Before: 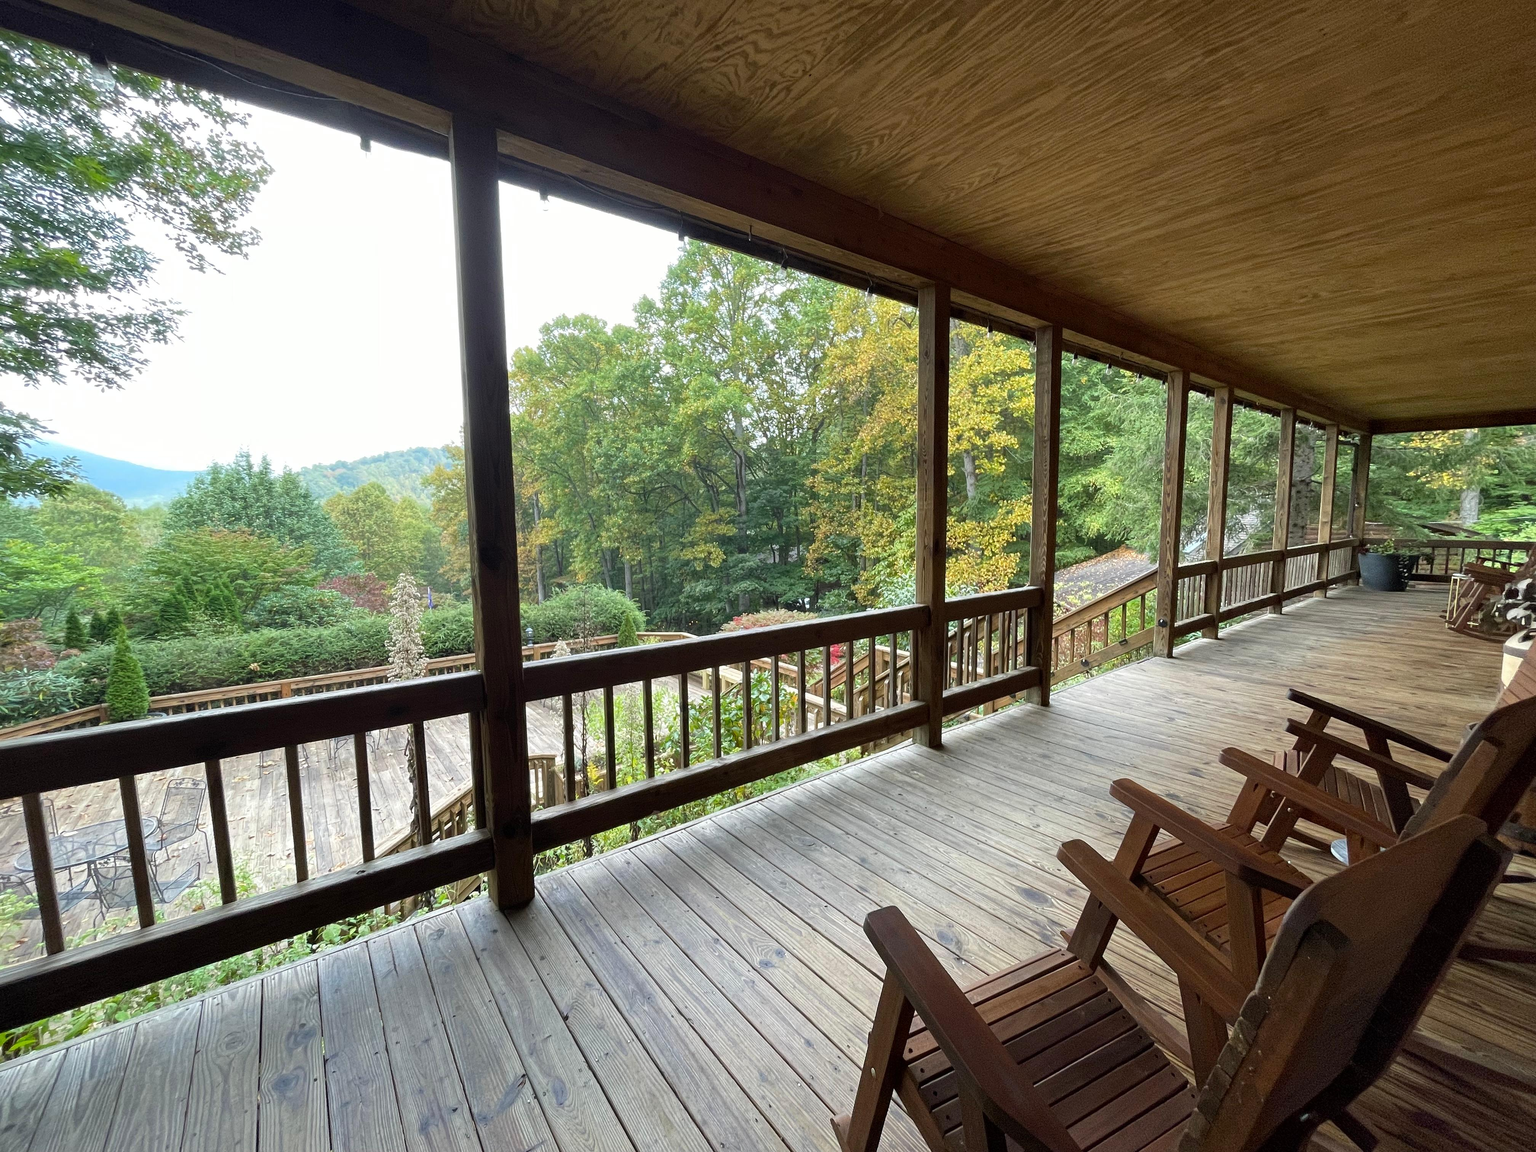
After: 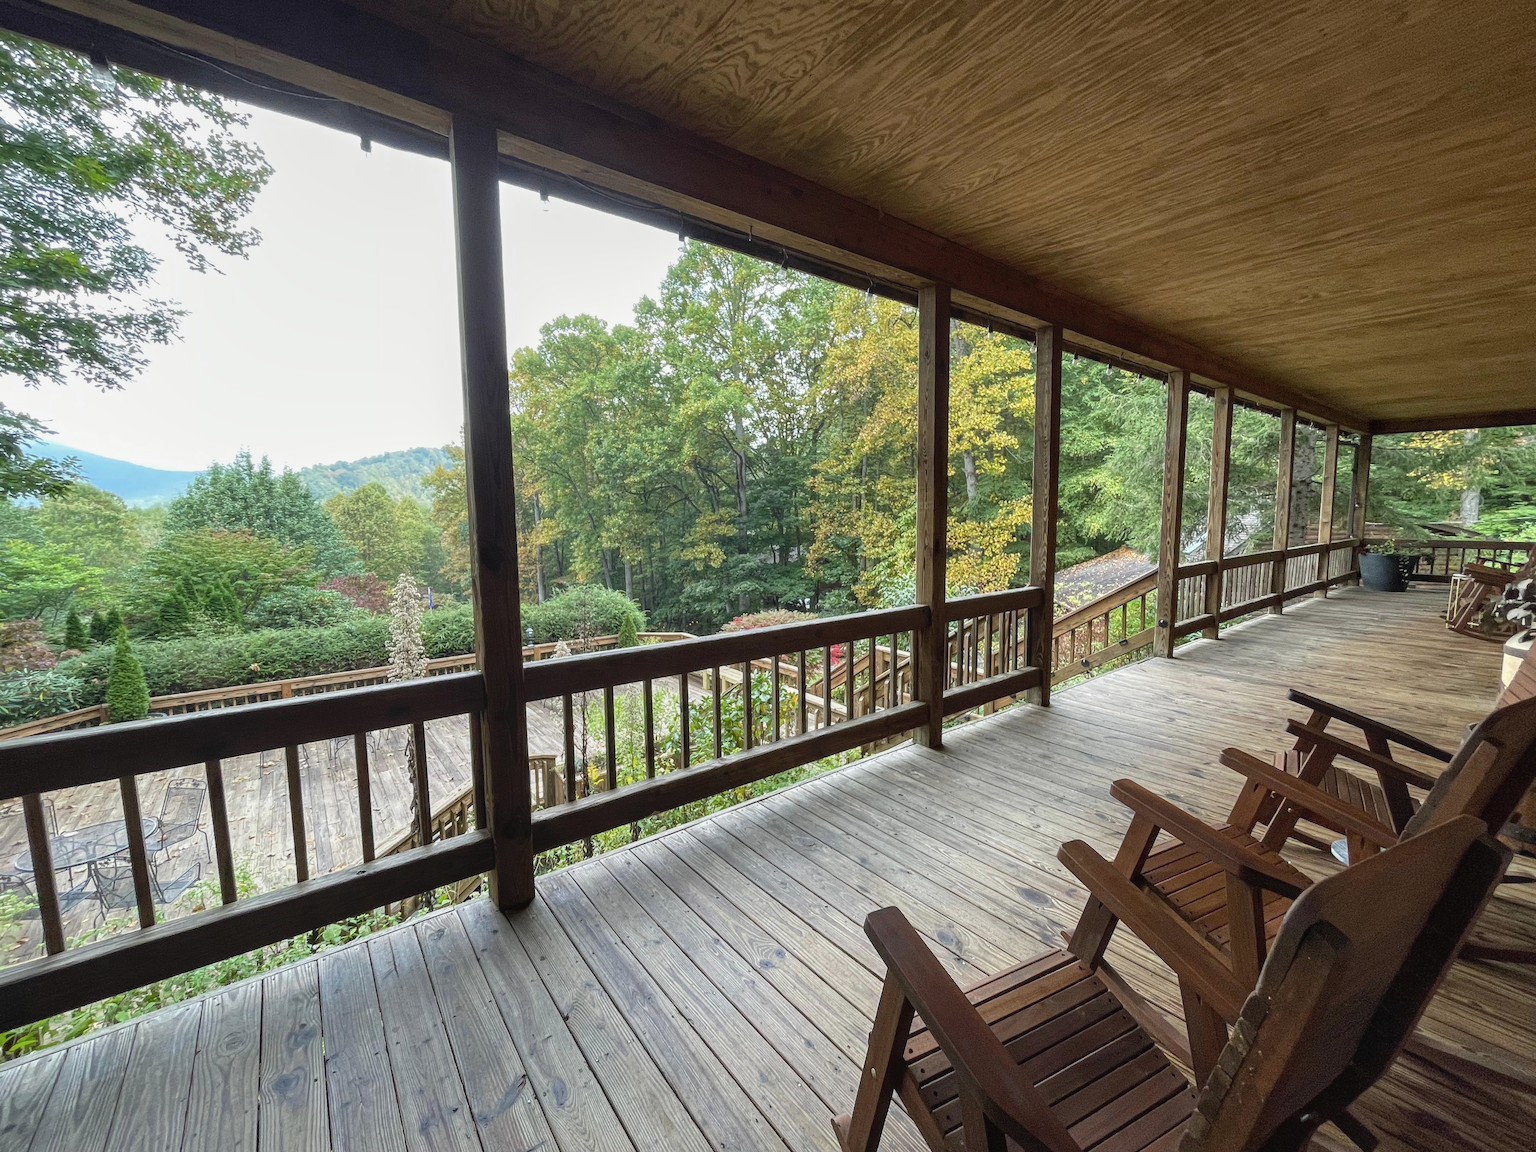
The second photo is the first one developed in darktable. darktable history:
contrast brightness saturation: contrast -0.091, saturation -0.092
local contrast: on, module defaults
